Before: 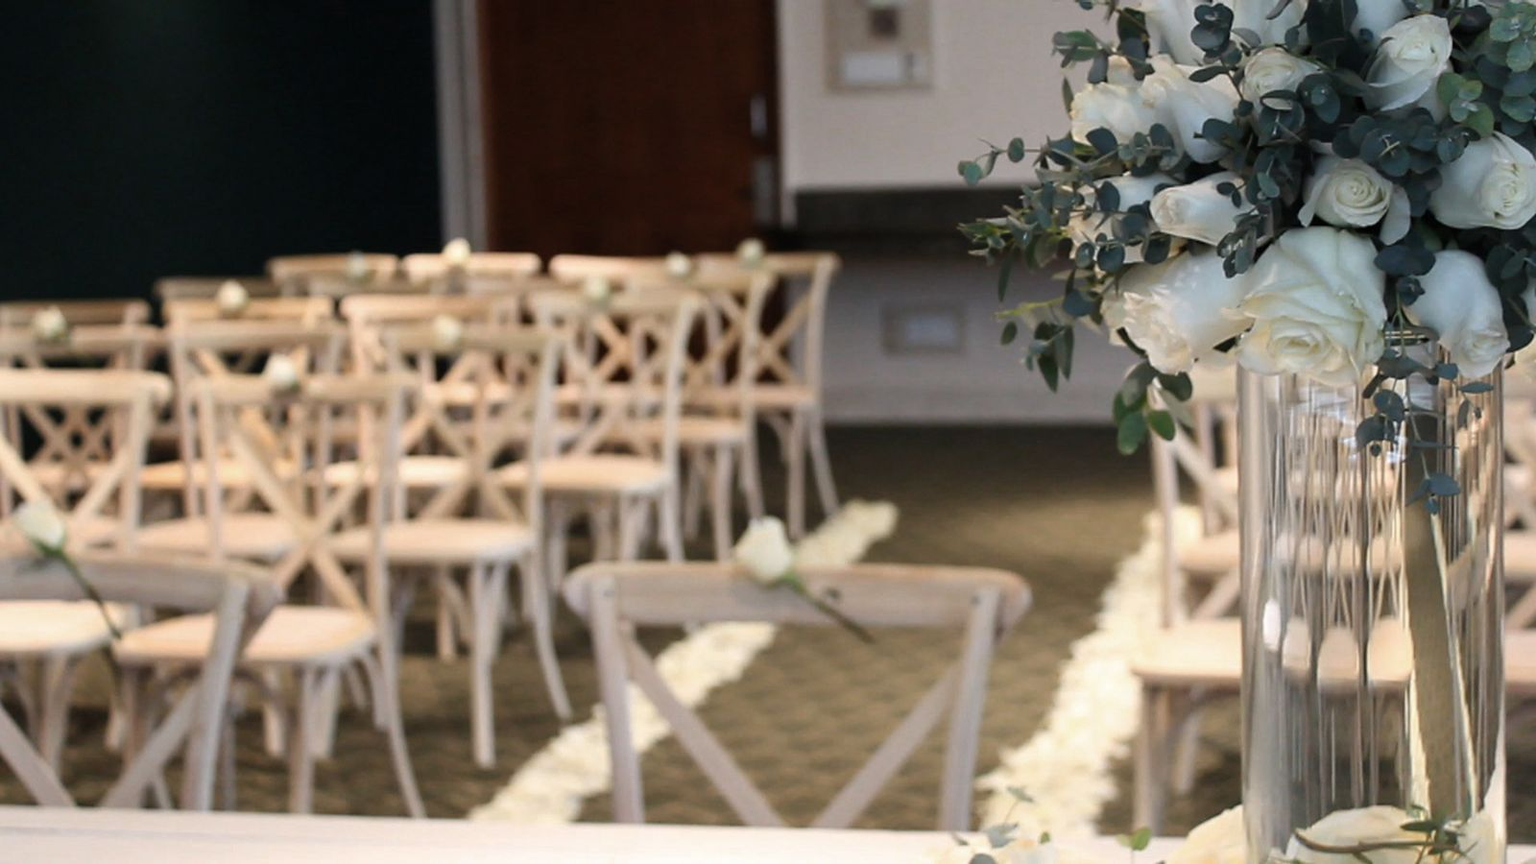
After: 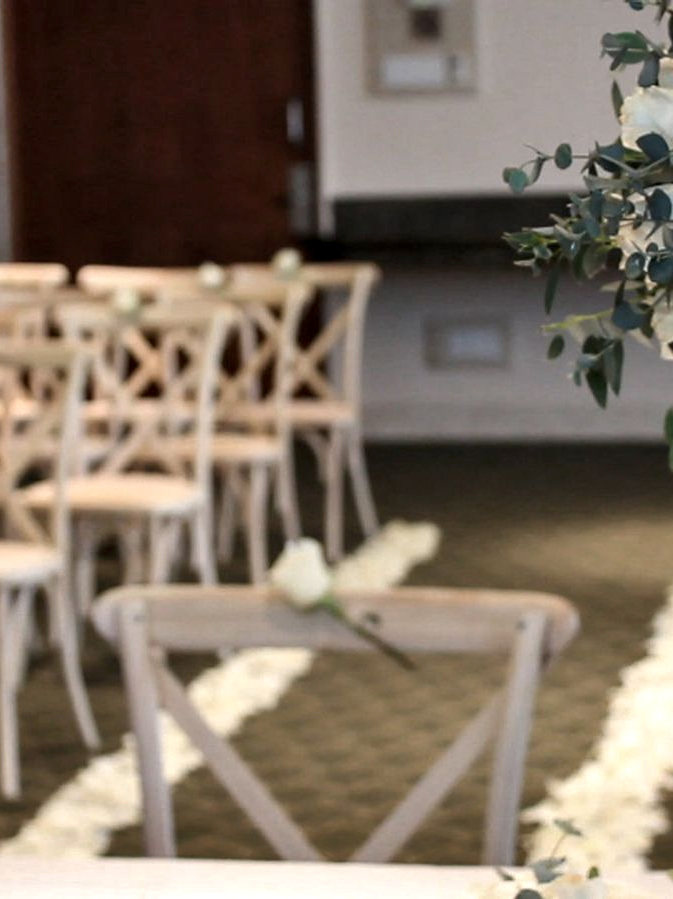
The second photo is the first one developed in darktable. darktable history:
local contrast: highlights 91%, shadows 78%
shadows and highlights: low approximation 0.01, soften with gaussian
crop: left 30.98%, right 26.899%
